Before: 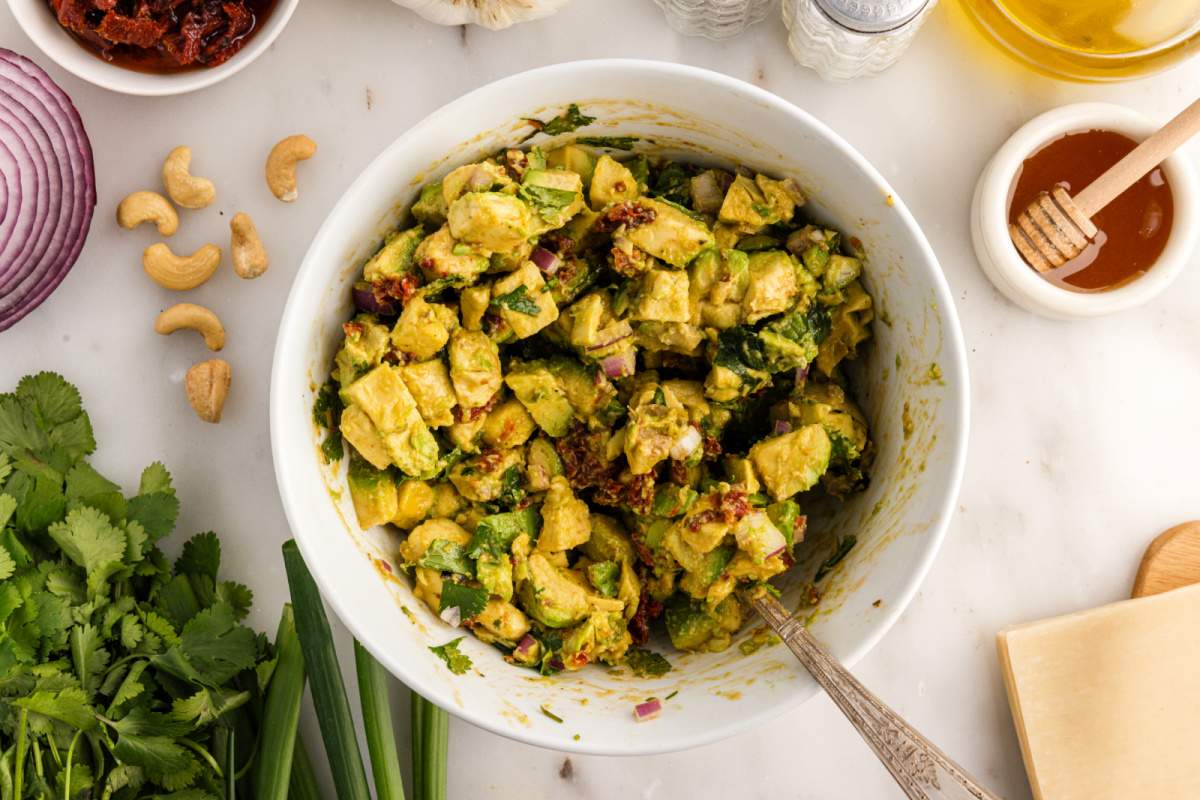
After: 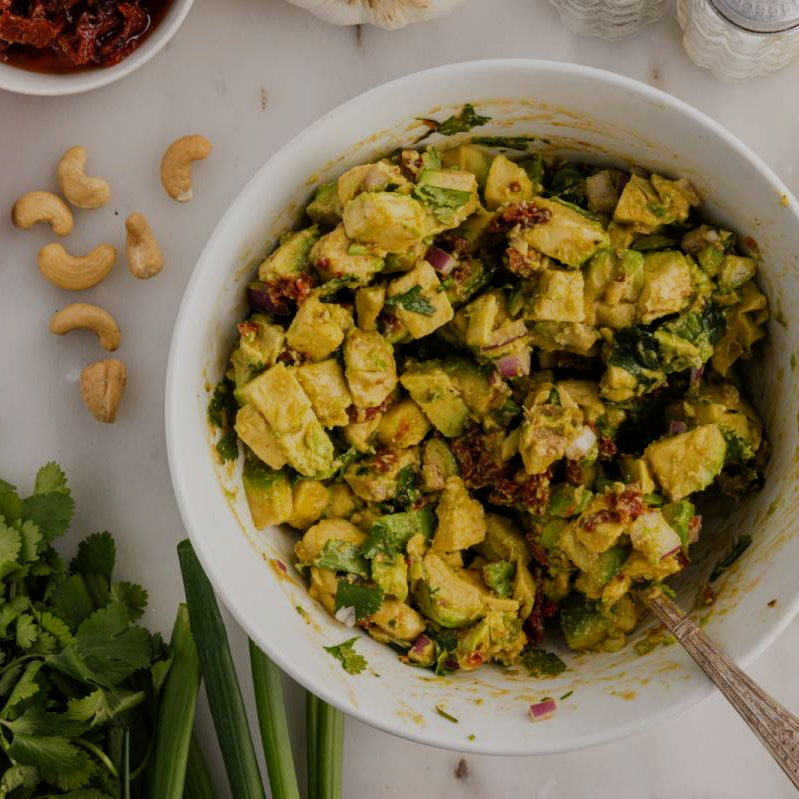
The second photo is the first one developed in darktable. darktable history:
exposure: black level correction 0, exposure -0.766 EV, compensate highlight preservation false
crop and rotate: left 8.786%, right 24.548%
